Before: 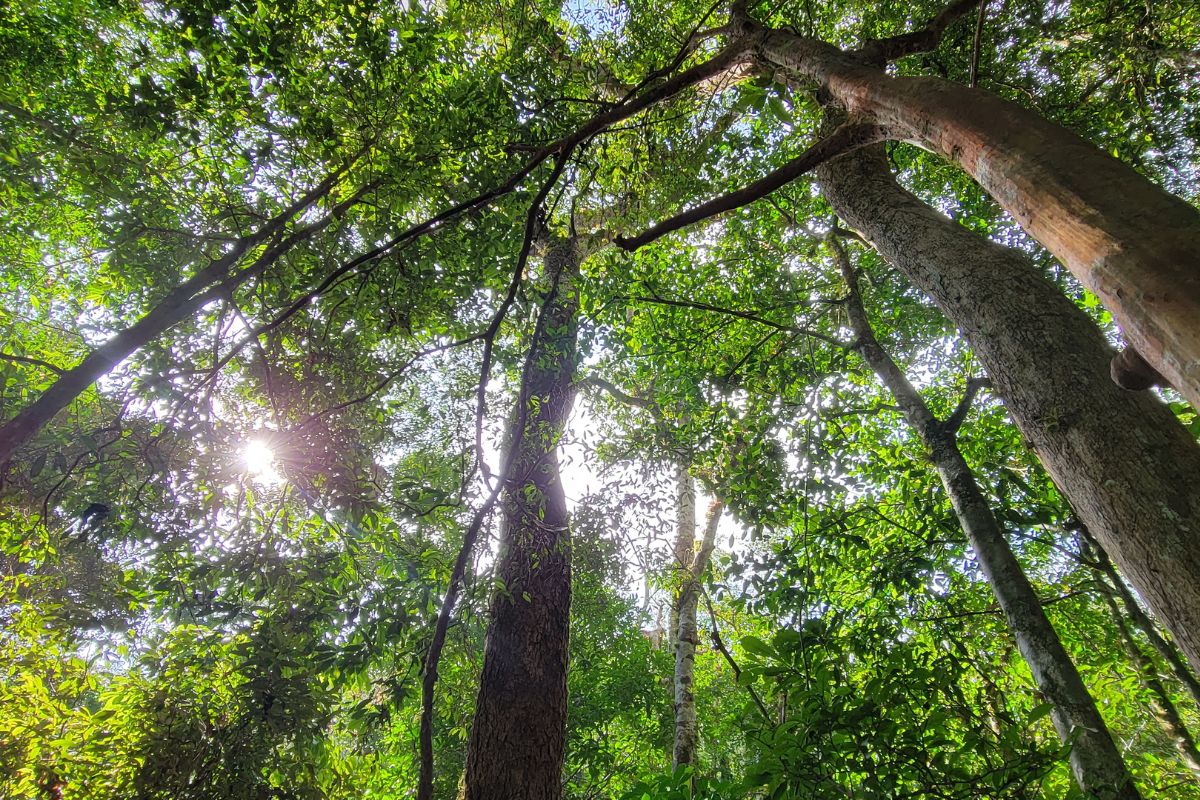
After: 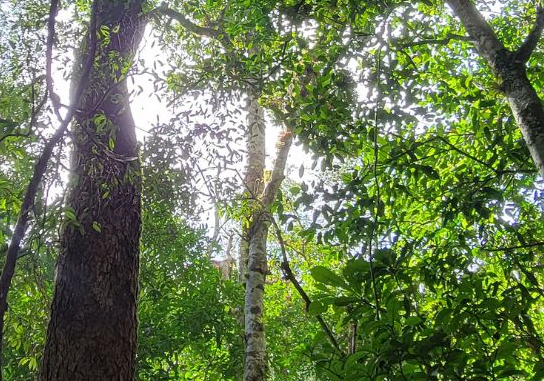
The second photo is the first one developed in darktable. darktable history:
crop: left 35.84%, top 46.319%, right 18.148%, bottom 6.043%
